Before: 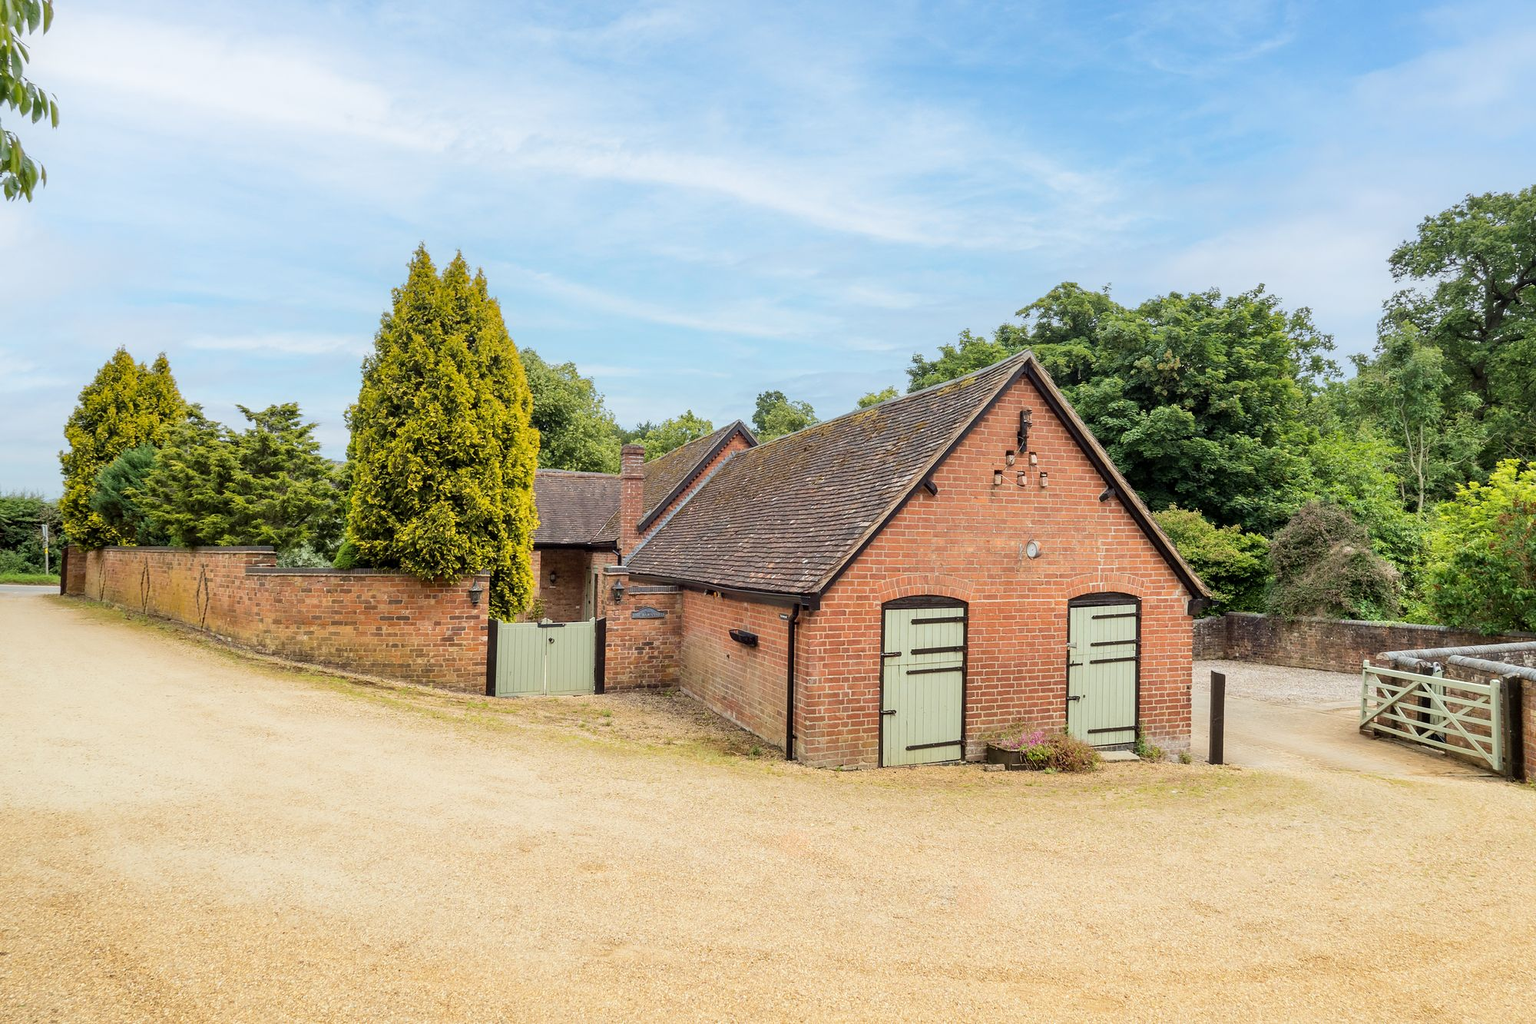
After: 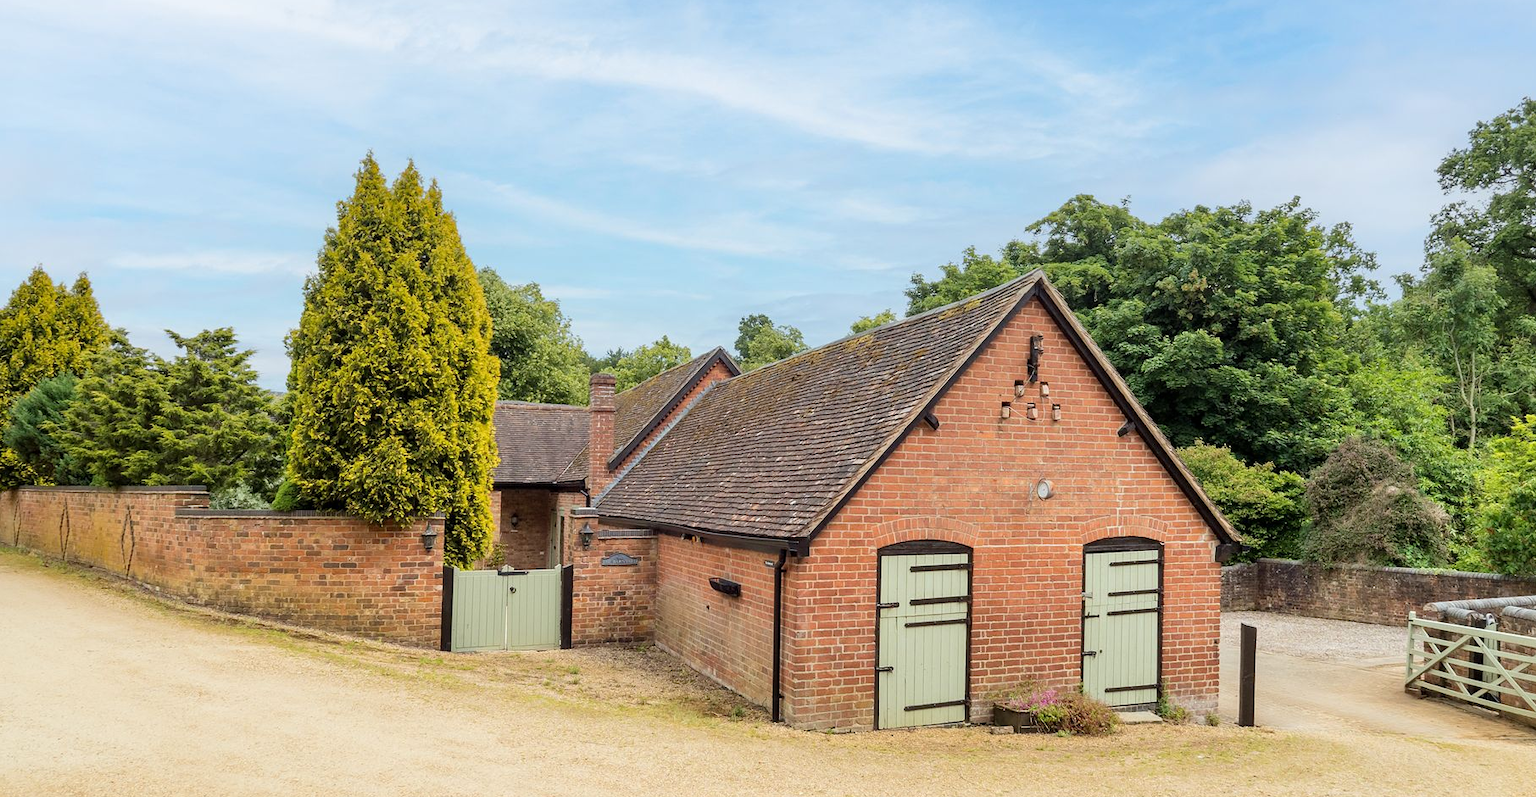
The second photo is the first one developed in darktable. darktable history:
crop: left 5.681%, top 10.398%, right 3.697%, bottom 19.002%
